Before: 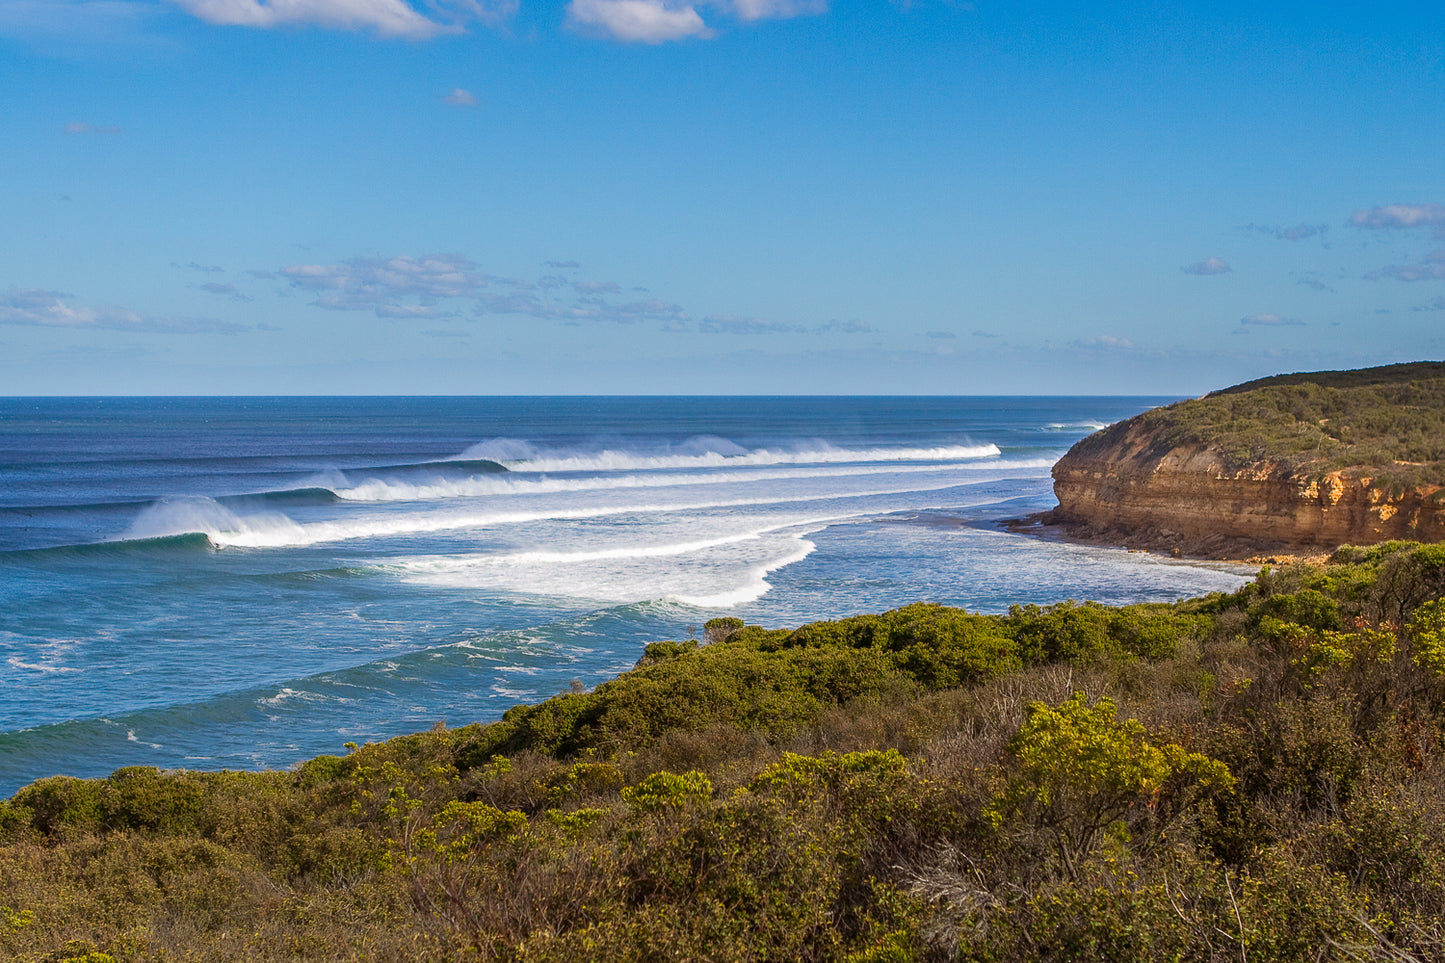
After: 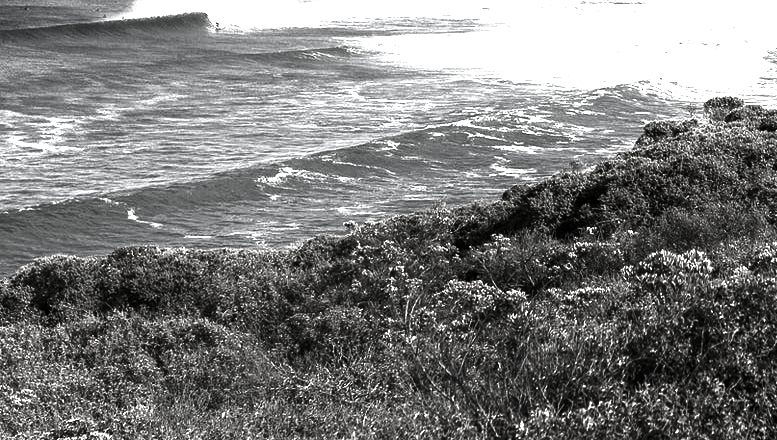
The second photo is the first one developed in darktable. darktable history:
crop and rotate: top 54.194%, right 46.21%, bottom 0.096%
contrast brightness saturation: contrast -0.025, brightness -0.582, saturation -0.983
exposure: black level correction 0, exposure 1.746 EV, compensate highlight preservation false
